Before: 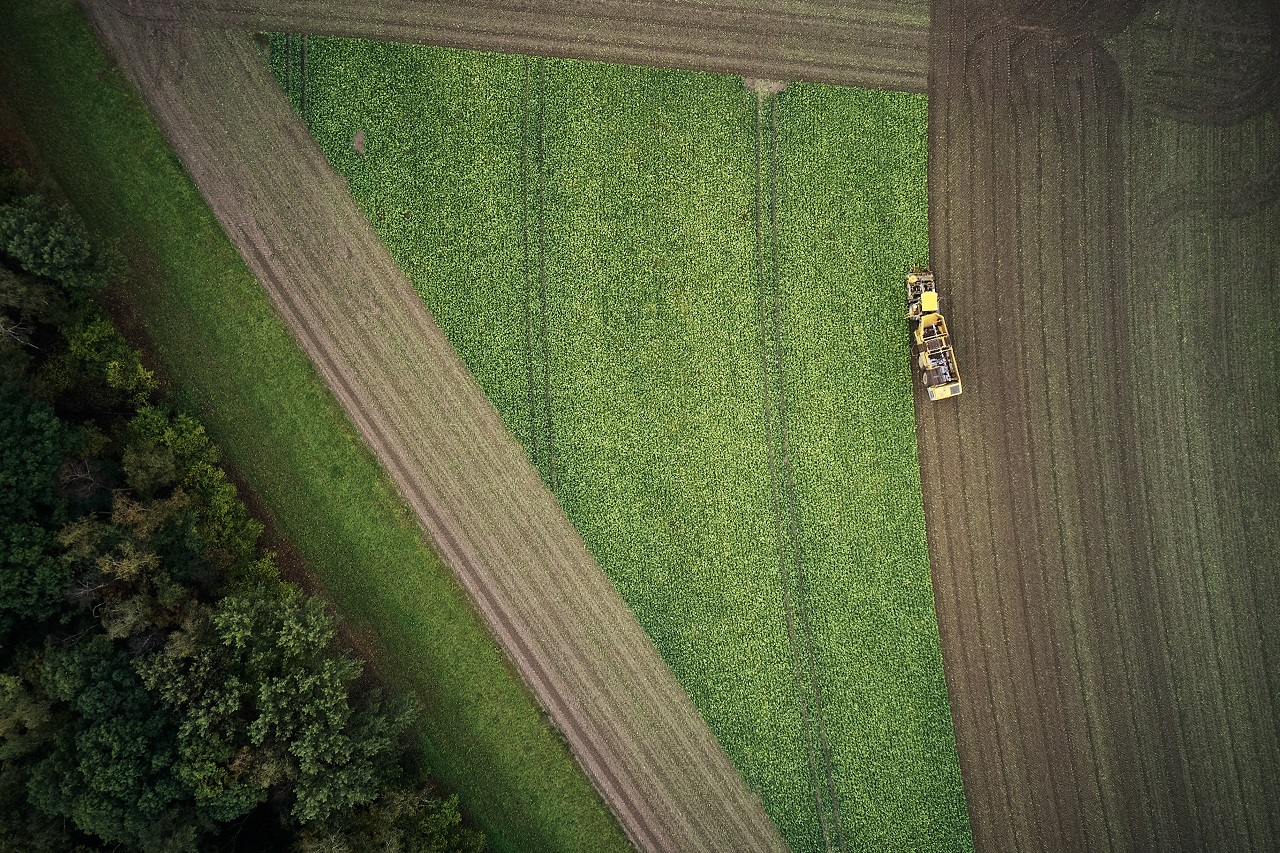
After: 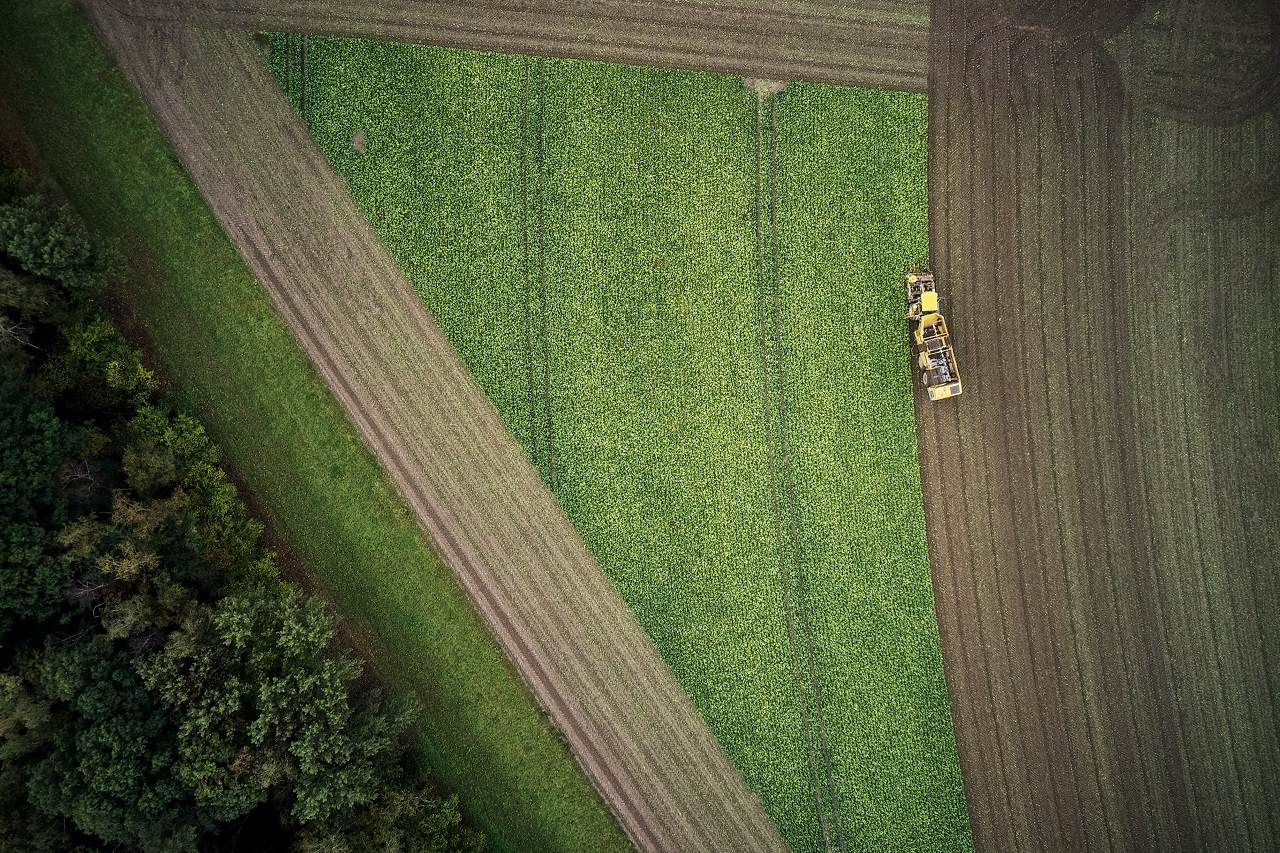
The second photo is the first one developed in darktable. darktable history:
local contrast: detail 117%
color zones: curves: ch0 [(0, 0.5) (0.143, 0.5) (0.286, 0.5) (0.429, 0.5) (0.571, 0.5) (0.714, 0.476) (0.857, 0.5) (1, 0.5)]; ch2 [(0, 0.5) (0.143, 0.5) (0.286, 0.5) (0.429, 0.5) (0.571, 0.5) (0.714, 0.487) (0.857, 0.5) (1, 0.5)]
